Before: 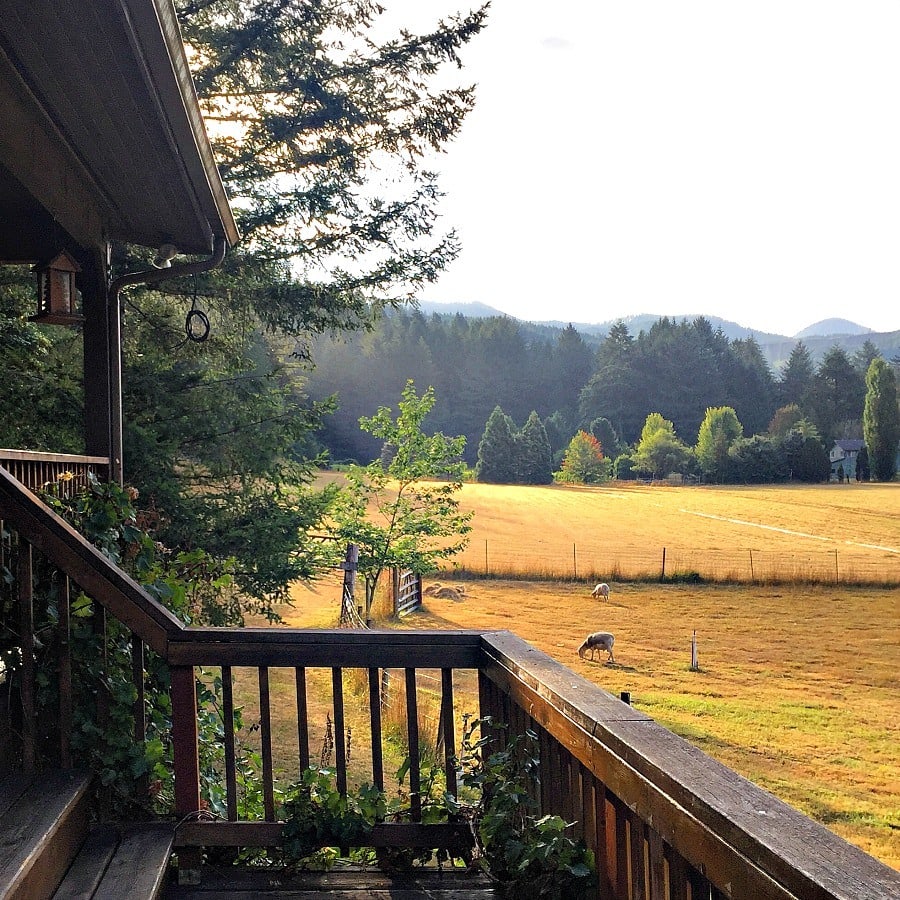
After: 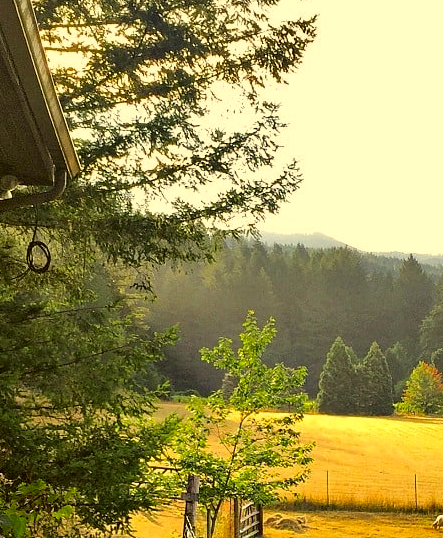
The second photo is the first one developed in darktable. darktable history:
exposure: black level correction 0, compensate exposure bias true, compensate highlight preservation false
color correction: highlights a* 0.129, highlights b* 29.53, shadows a* -0.278, shadows b* 21.7
crop: left 17.714%, top 7.746%, right 32.974%, bottom 32.373%
shadows and highlights: shadows 52.21, highlights -28.73, soften with gaussian
